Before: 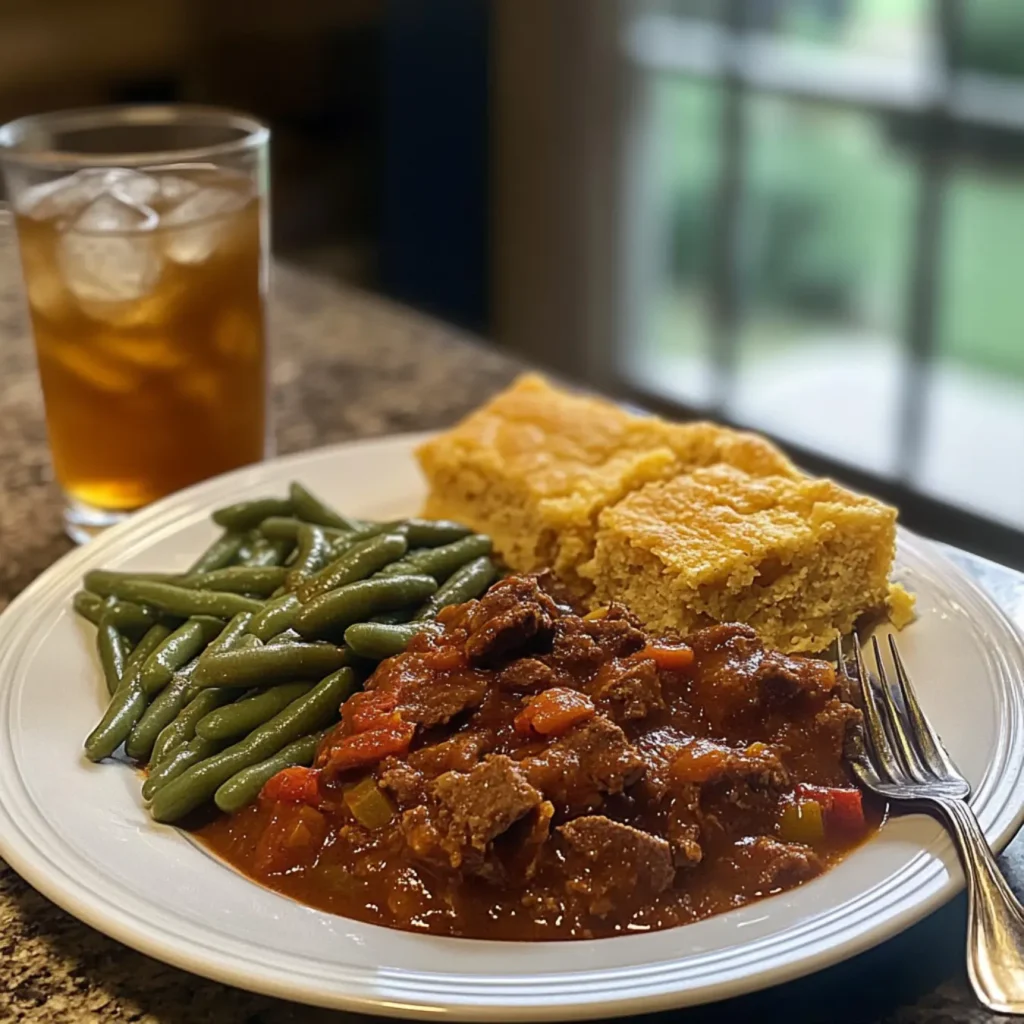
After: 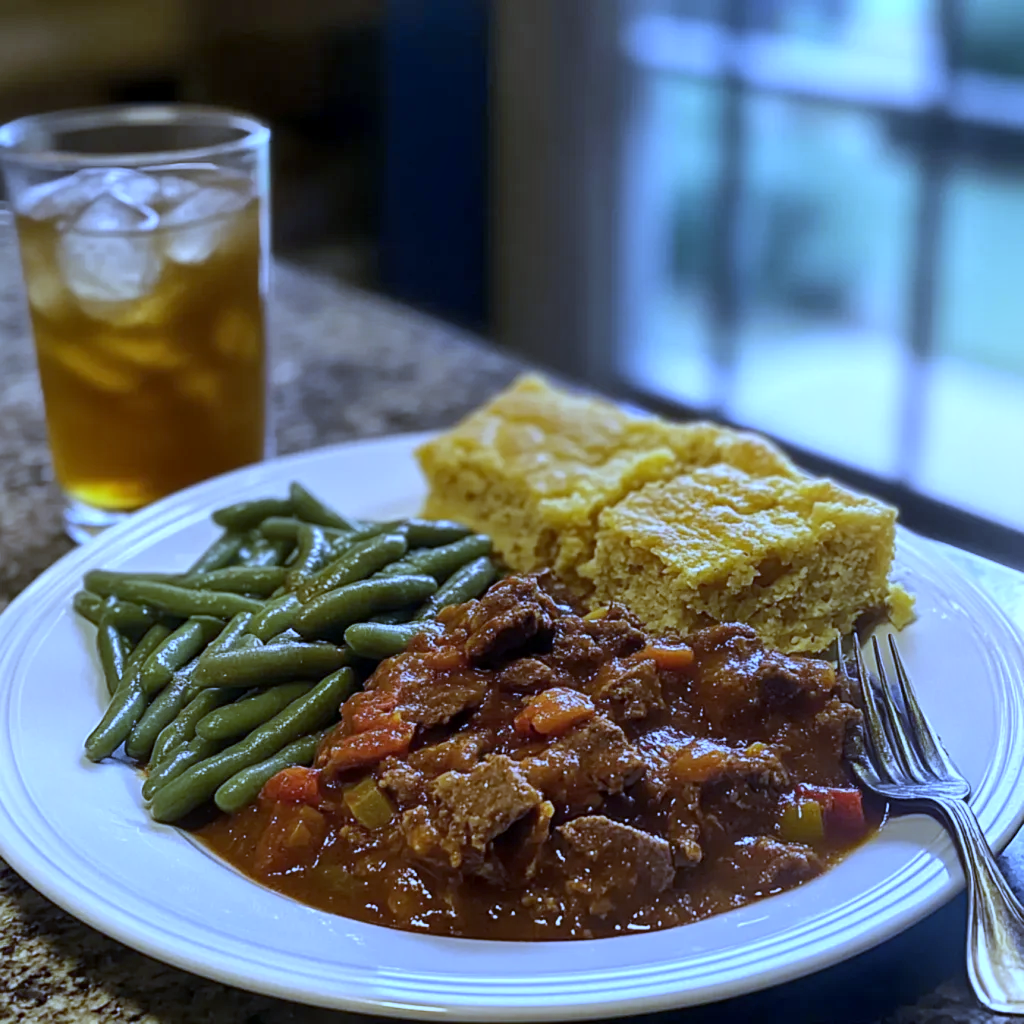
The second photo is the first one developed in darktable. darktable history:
white balance: red 0.766, blue 1.537
local contrast: highlights 100%, shadows 100%, detail 120%, midtone range 0.2
shadows and highlights: highlights 70.7, soften with gaussian
